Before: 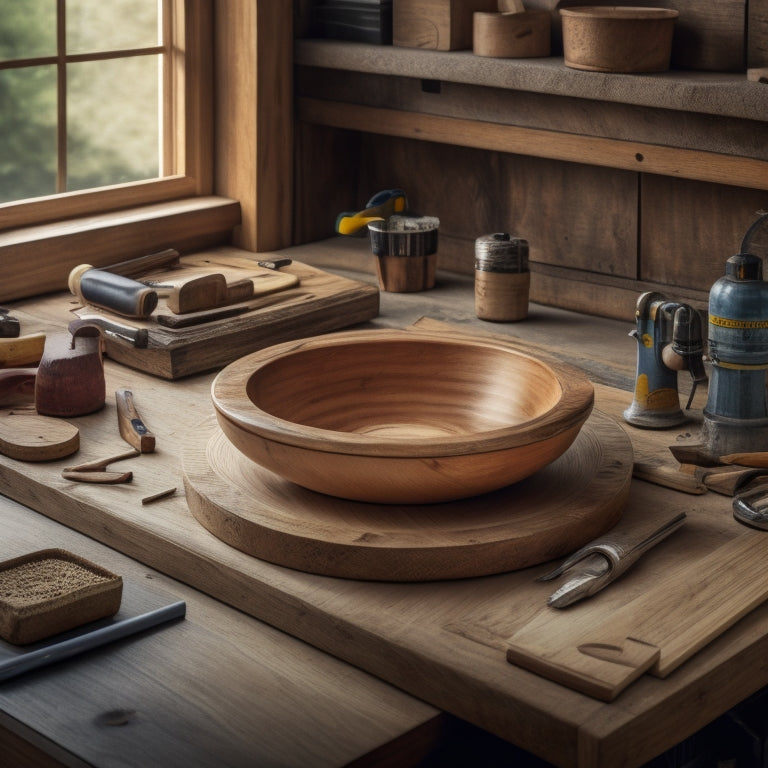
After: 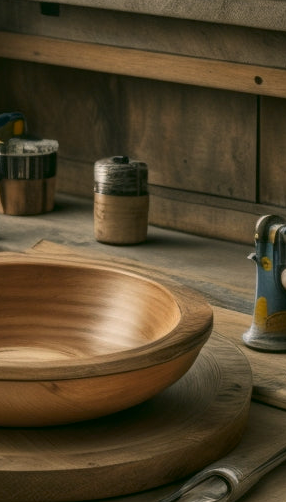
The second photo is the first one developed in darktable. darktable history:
color correction: highlights a* 3.99, highlights b* 4.94, shadows a* -7.91, shadows b* 4.82
crop and rotate: left 49.621%, top 10.137%, right 13.065%, bottom 24.369%
